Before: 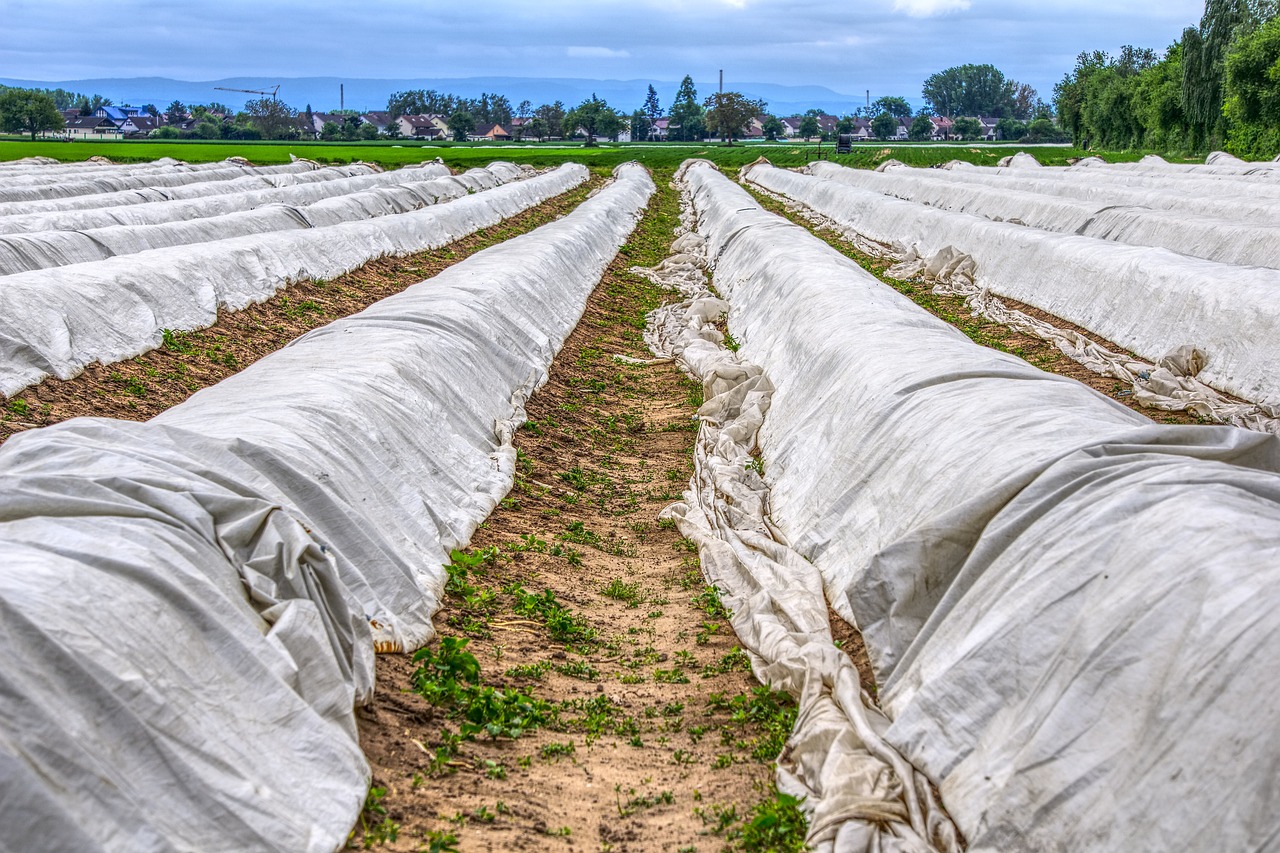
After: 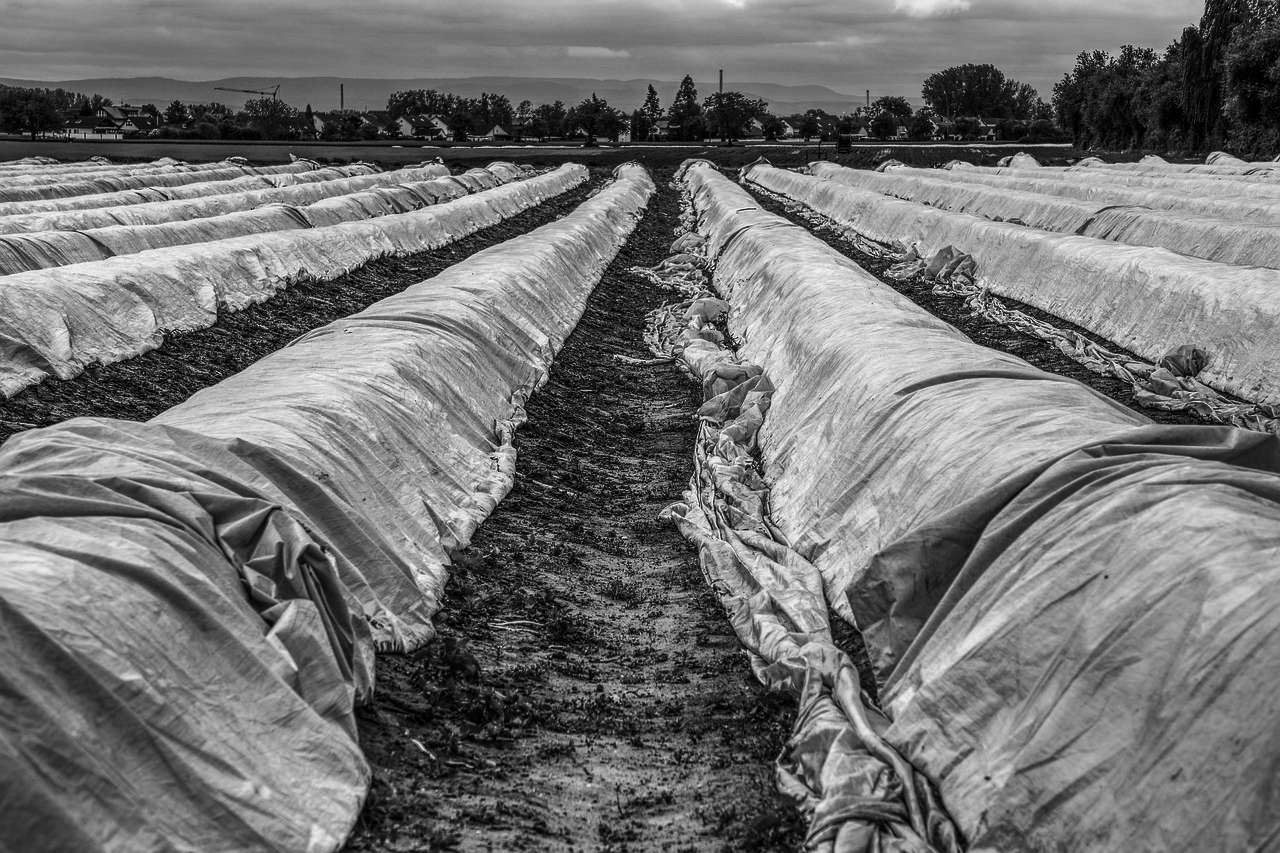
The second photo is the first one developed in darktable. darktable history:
color balance rgb: perceptual saturation grading › global saturation 20%, global vibrance 20%
contrast brightness saturation: contrast -0.03, brightness -0.59, saturation -1
